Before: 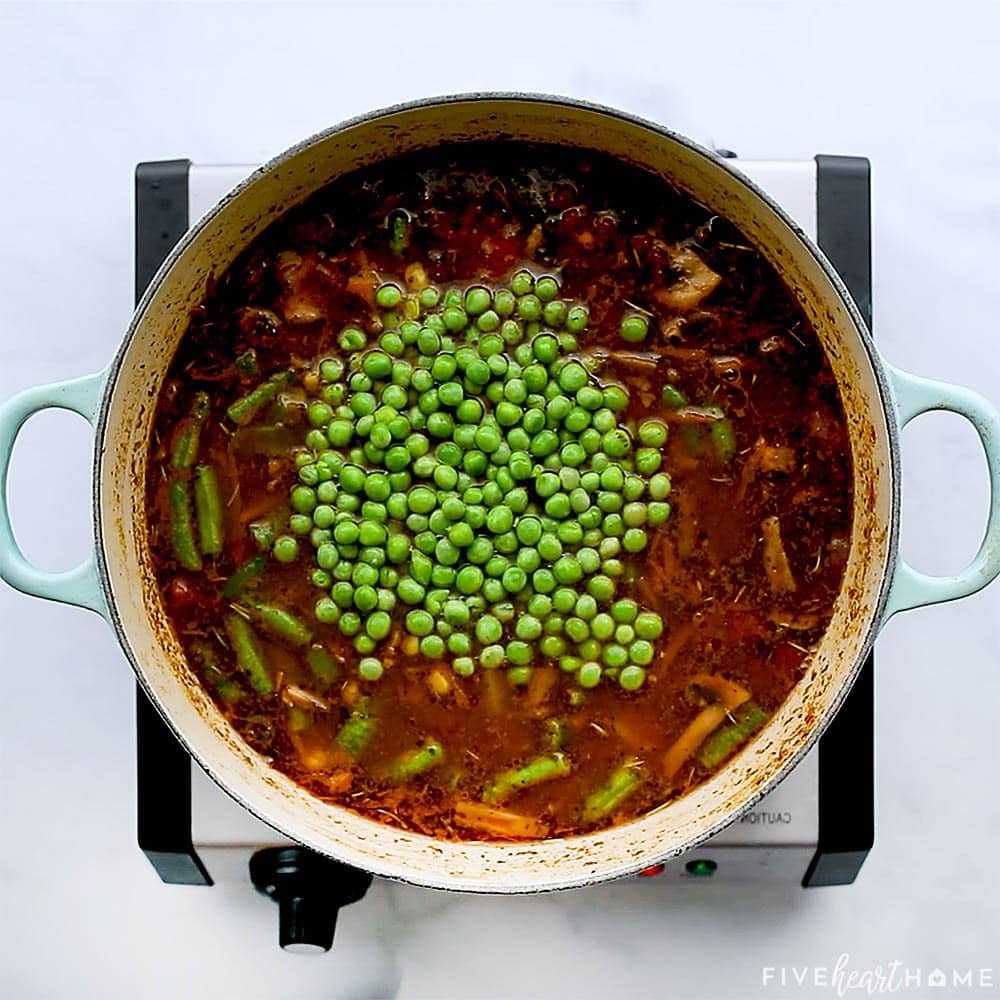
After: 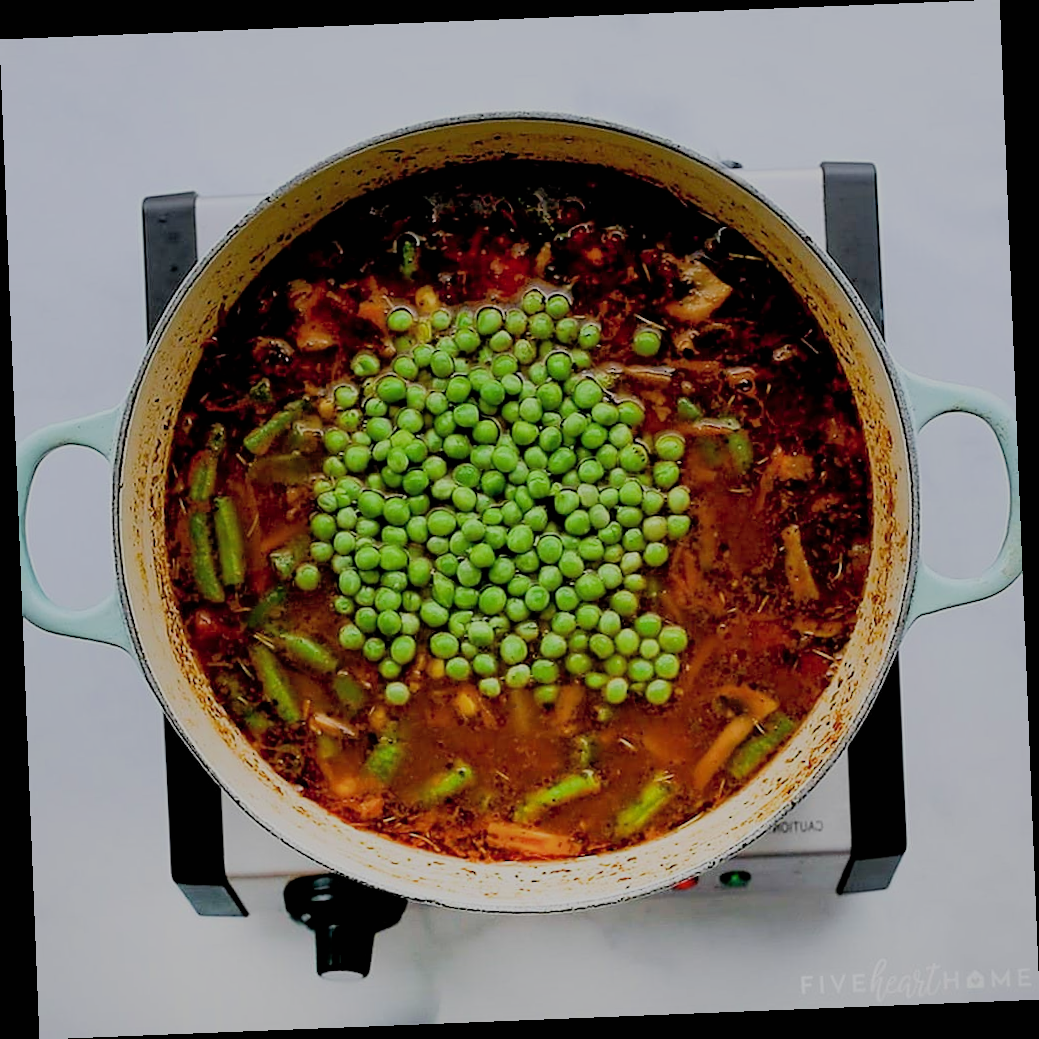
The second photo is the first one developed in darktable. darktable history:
shadows and highlights: on, module defaults
filmic rgb: black relative exposure -6.98 EV, white relative exposure 5.63 EV, hardness 2.86
rotate and perspective: rotation -2.29°, automatic cropping off
